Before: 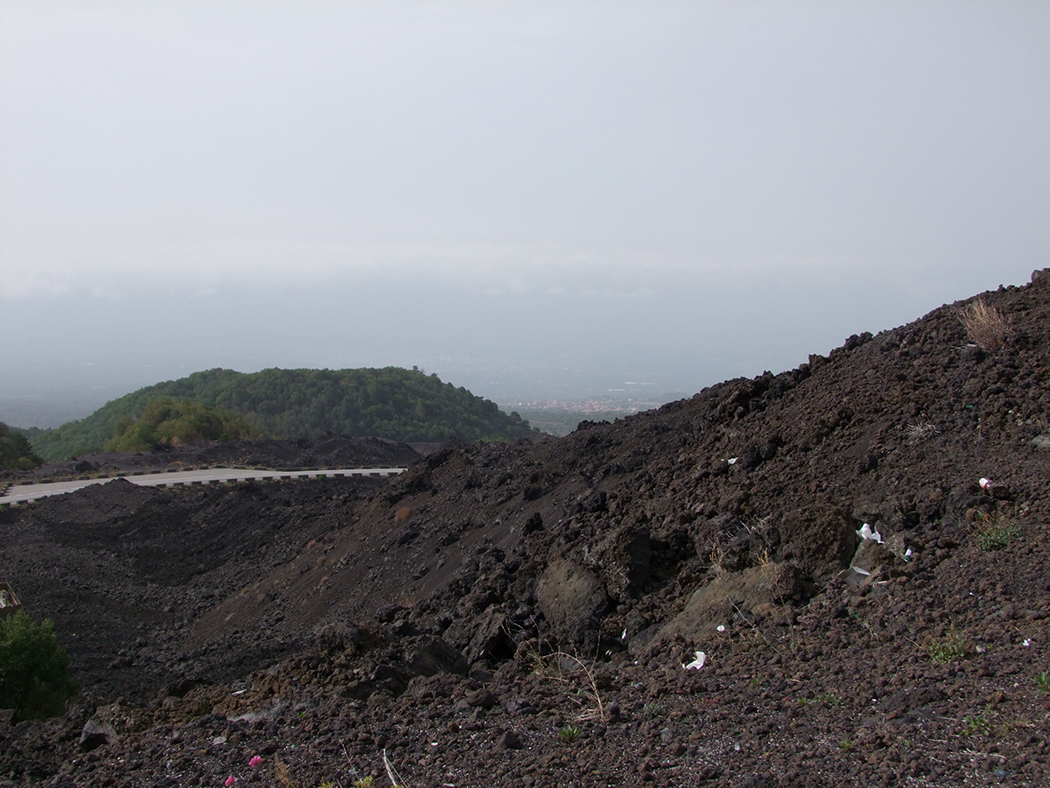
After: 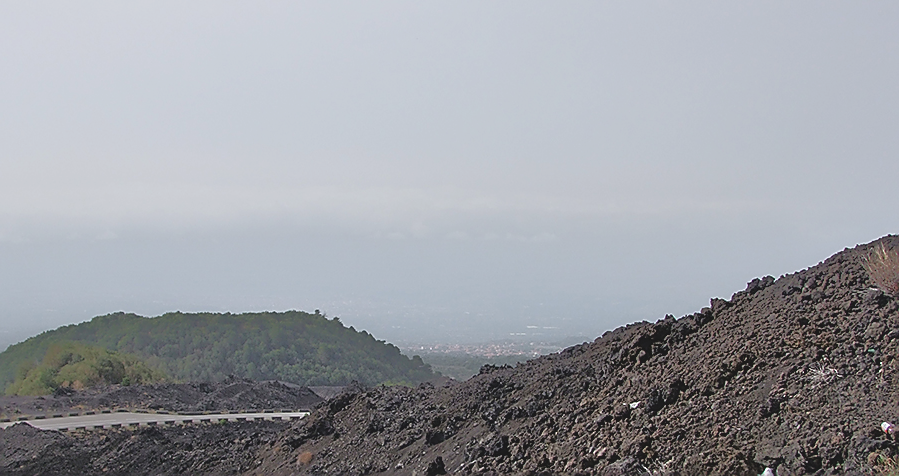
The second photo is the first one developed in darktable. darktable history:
crop and rotate: left 9.345%, top 7.22%, right 4.982%, bottom 32.331%
contrast brightness saturation: contrast -0.15, brightness 0.05, saturation -0.12
tone equalizer: -8 EV -0.528 EV, -7 EV -0.319 EV, -6 EV -0.083 EV, -5 EV 0.413 EV, -4 EV 0.985 EV, -3 EV 0.791 EV, -2 EV -0.01 EV, -1 EV 0.14 EV, +0 EV -0.012 EV, smoothing 1
sharpen: radius 1.4, amount 1.25, threshold 0.7
